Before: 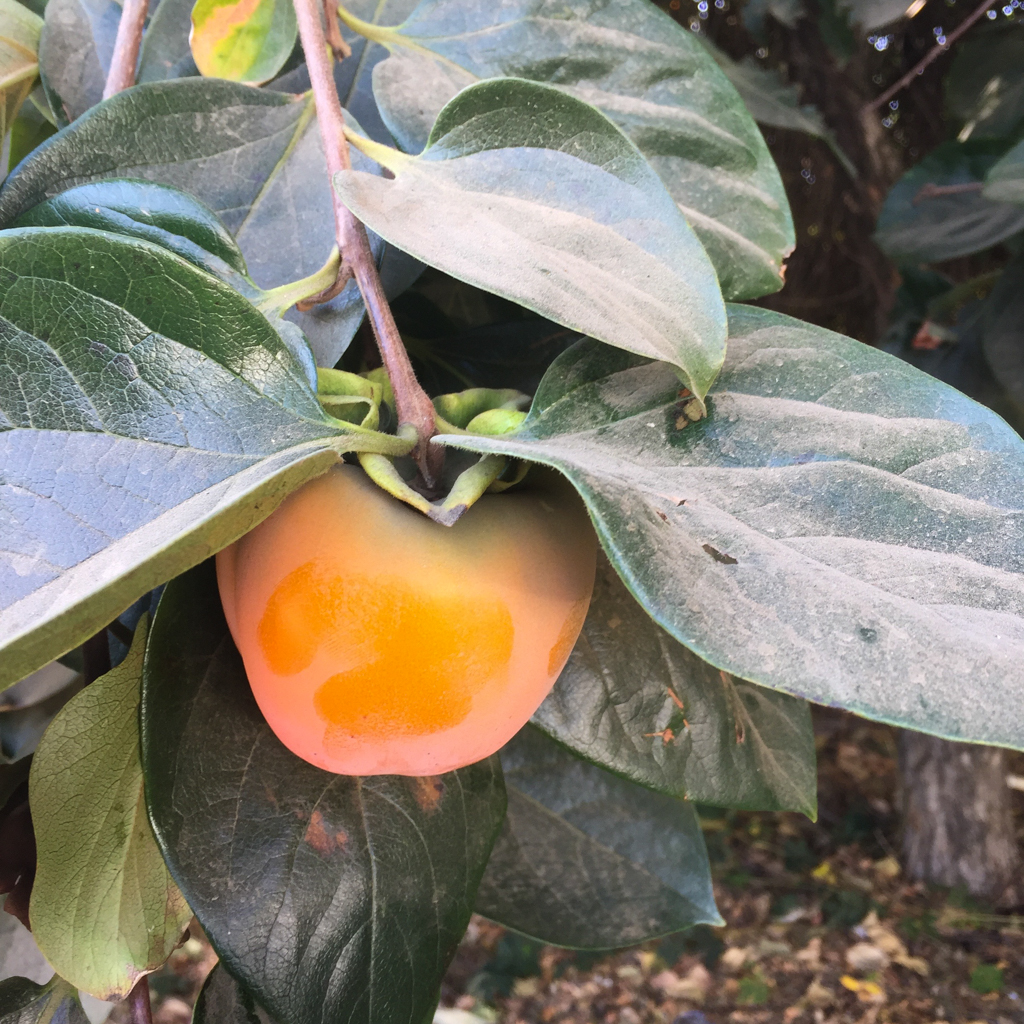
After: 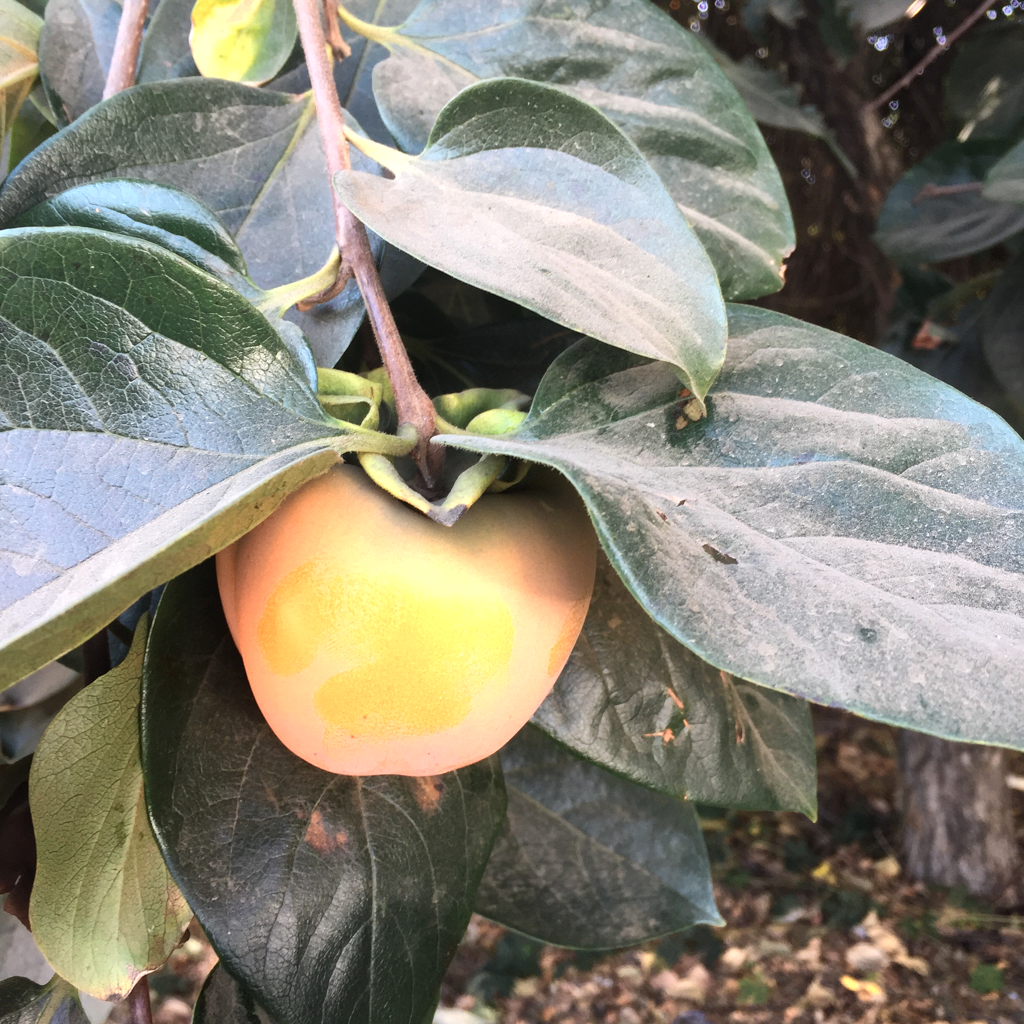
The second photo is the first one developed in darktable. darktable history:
local contrast: mode bilateral grid, contrast 20, coarseness 50, detail 120%, midtone range 0.2
color zones: curves: ch0 [(0.018, 0.548) (0.197, 0.654) (0.425, 0.447) (0.605, 0.658) (0.732, 0.579)]; ch1 [(0.105, 0.531) (0.224, 0.531) (0.386, 0.39) (0.618, 0.456) (0.732, 0.456) (0.956, 0.421)]; ch2 [(0.039, 0.583) (0.215, 0.465) (0.399, 0.544) (0.465, 0.548) (0.614, 0.447) (0.724, 0.43) (0.882, 0.623) (0.956, 0.632)]
